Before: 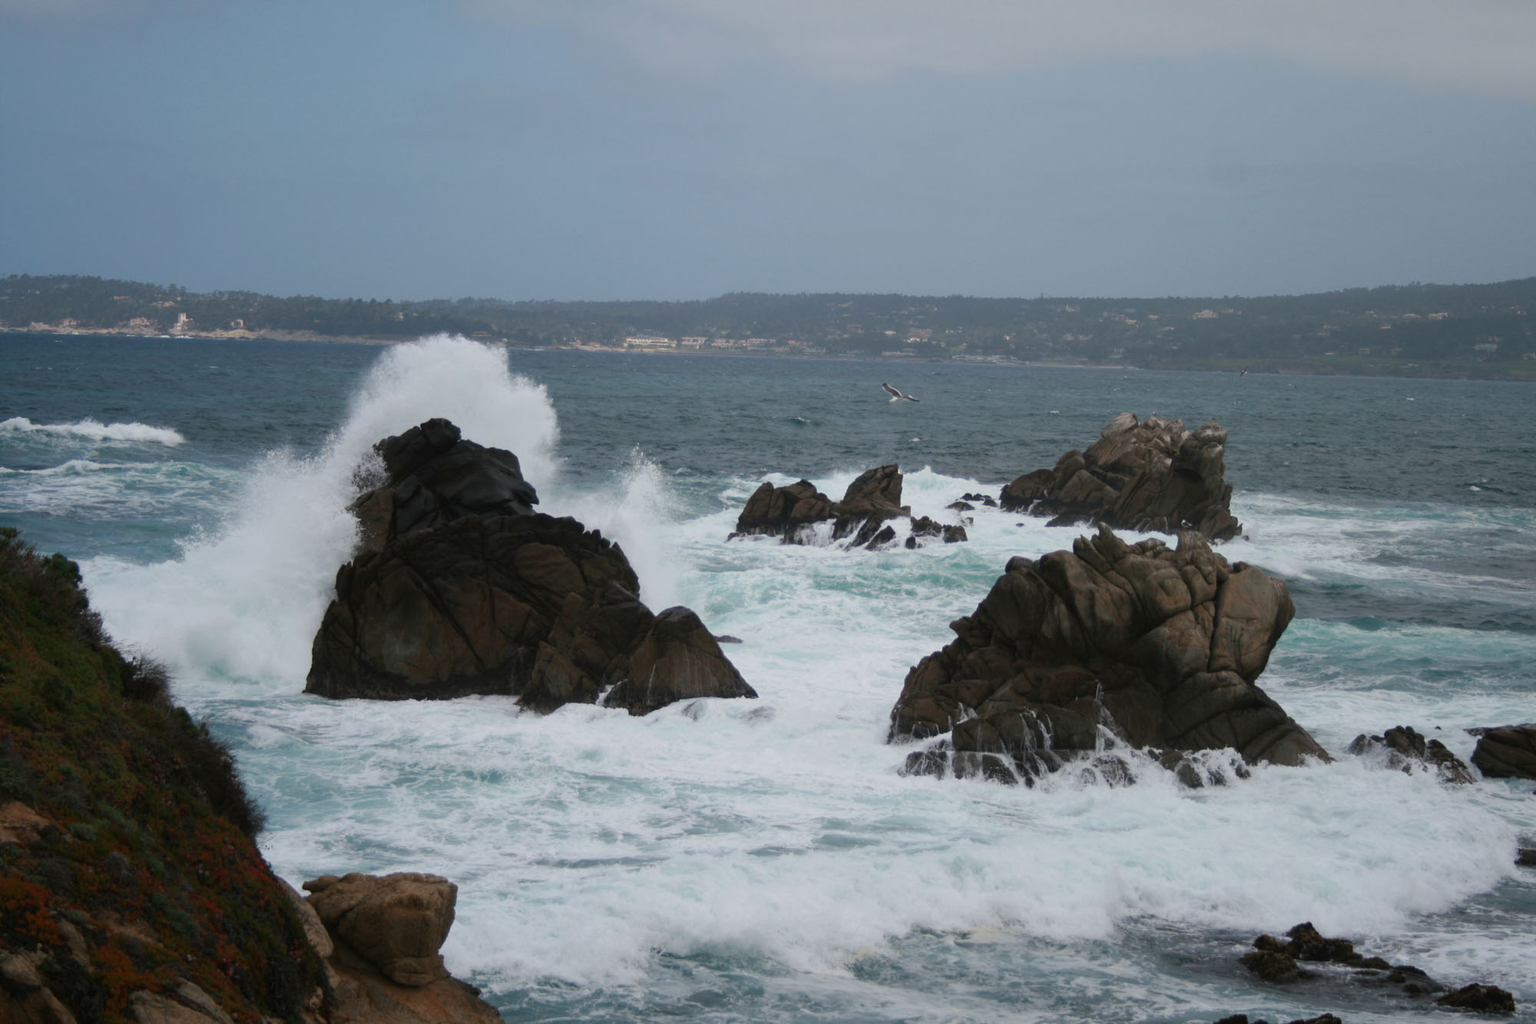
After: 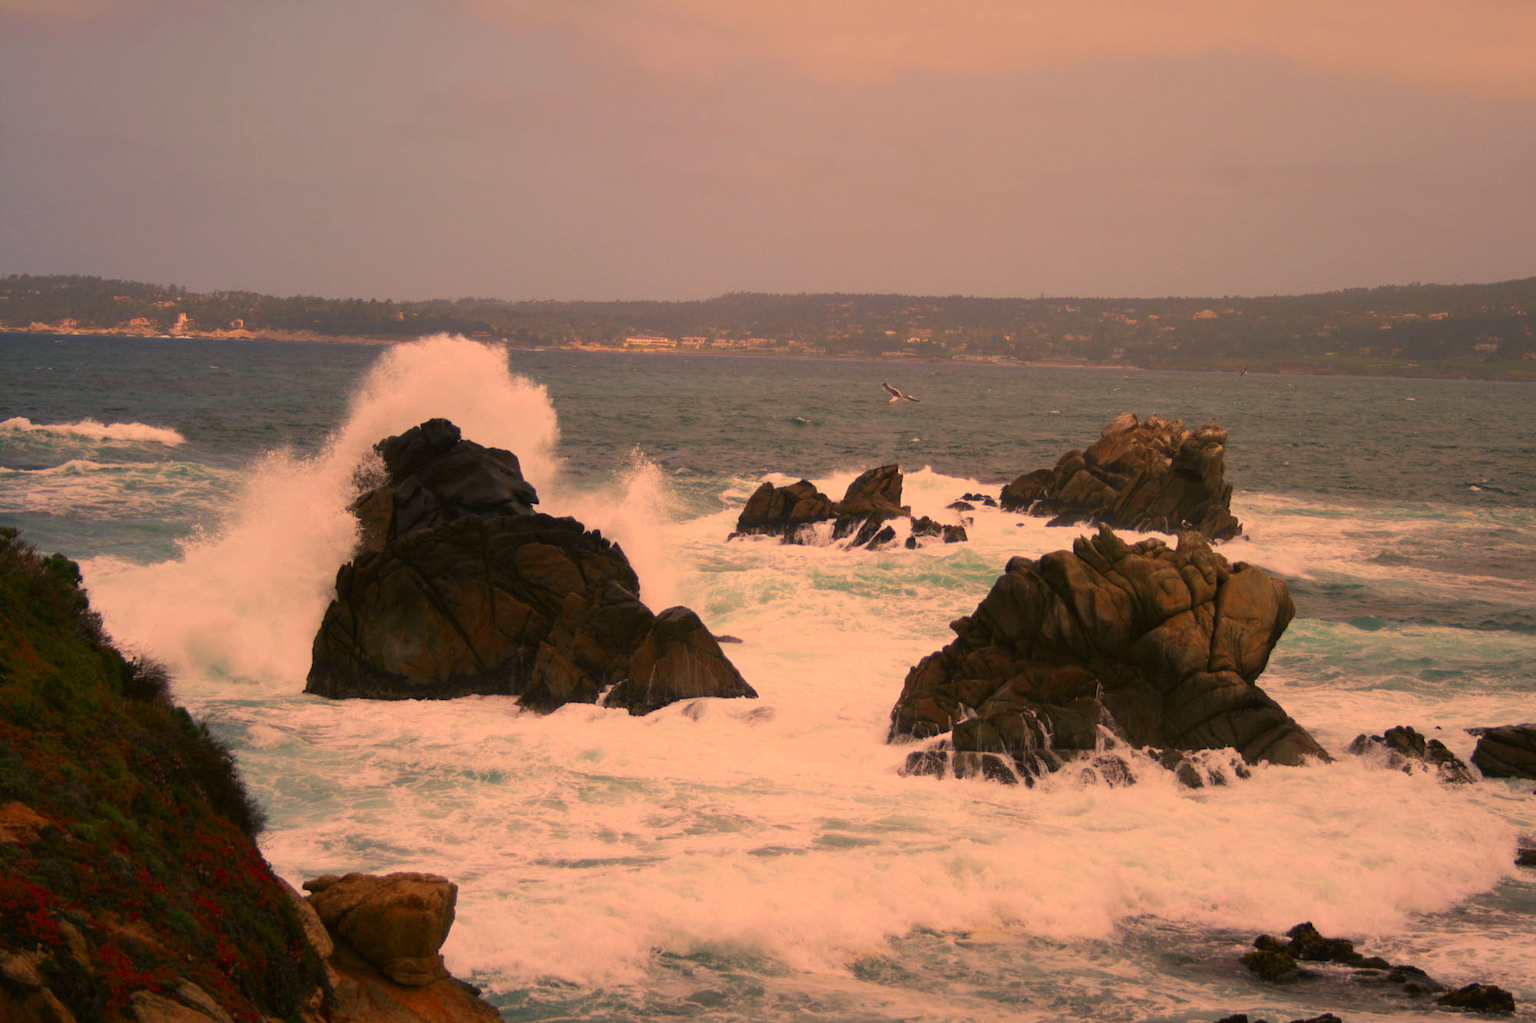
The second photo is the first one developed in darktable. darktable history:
color contrast: green-magenta contrast 1.69, blue-yellow contrast 1.49
color correction: highlights a* 21.88, highlights b* 22.25
white balance: red 1.029, blue 0.92
